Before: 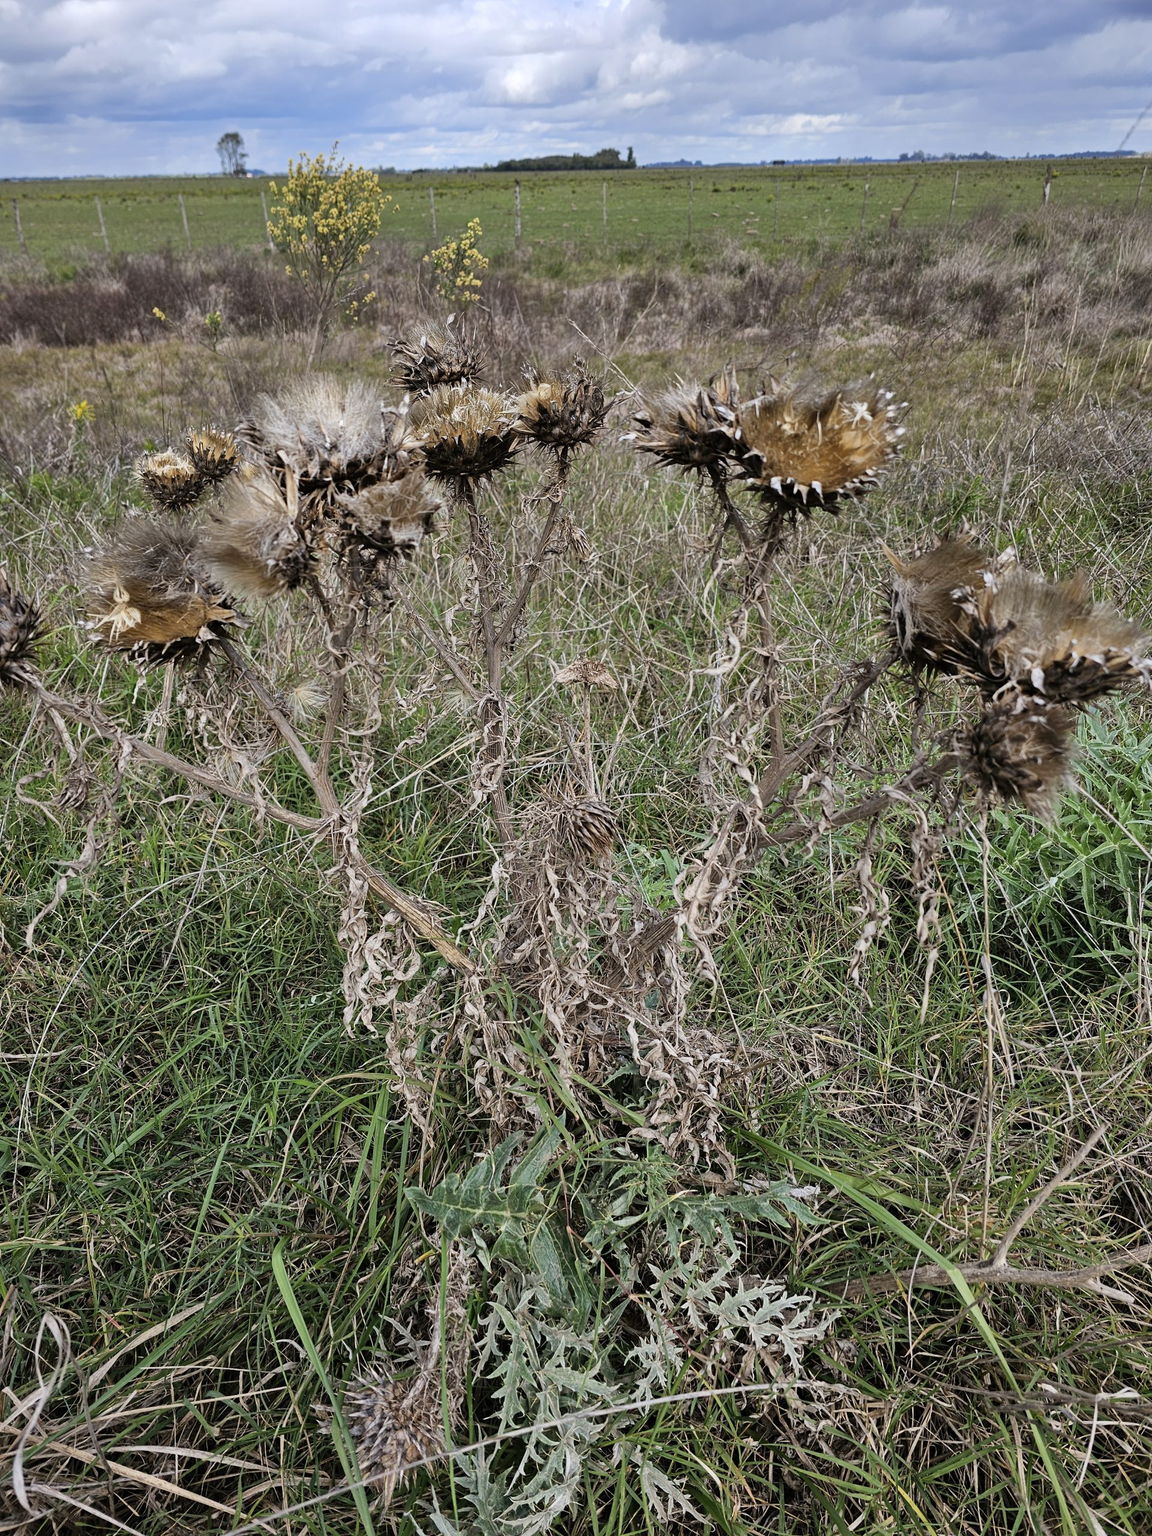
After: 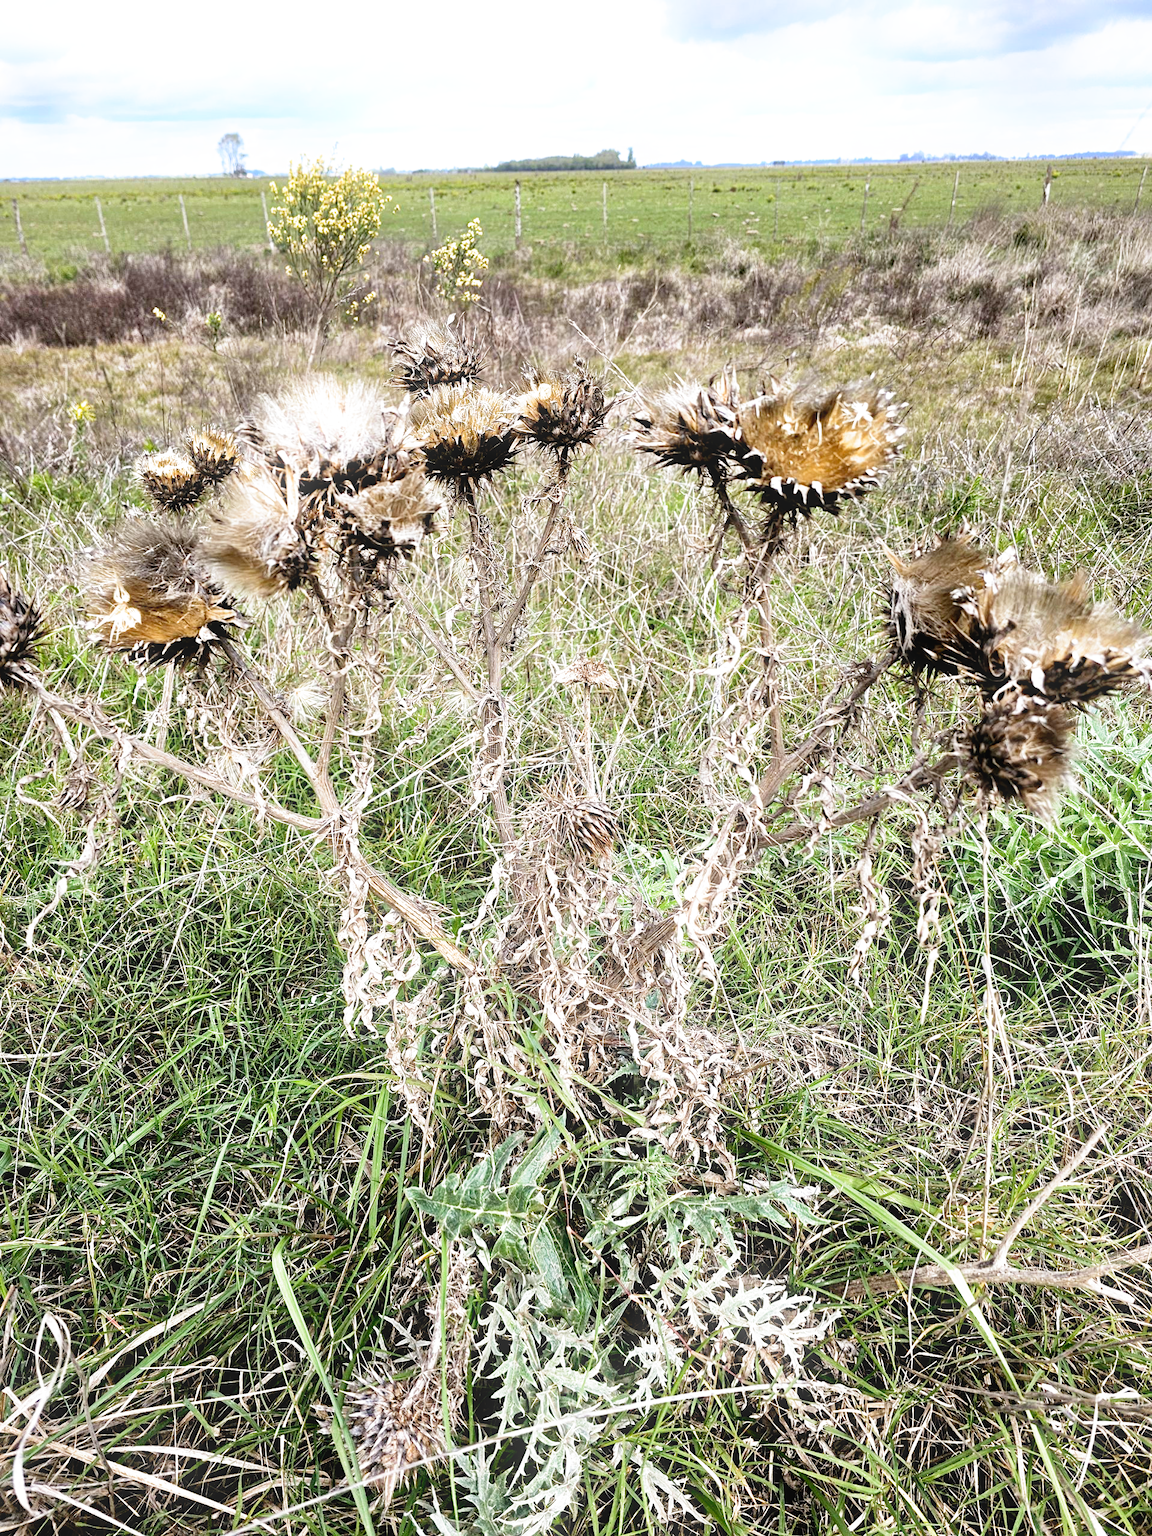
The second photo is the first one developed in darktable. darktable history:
filmic rgb: middle gray luminance 8.8%, black relative exposure -6.3 EV, white relative exposure 2.7 EV, threshold 6 EV, target black luminance 0%, hardness 4.74, latitude 73.47%, contrast 1.332, shadows ↔ highlights balance 10.13%, add noise in highlights 0, preserve chrominance no, color science v3 (2019), use custom middle-gray values true, iterations of high-quality reconstruction 0, contrast in highlights soft, enable highlight reconstruction true
bloom: size 9%, threshold 100%, strength 7%
exposure: compensate highlight preservation false
